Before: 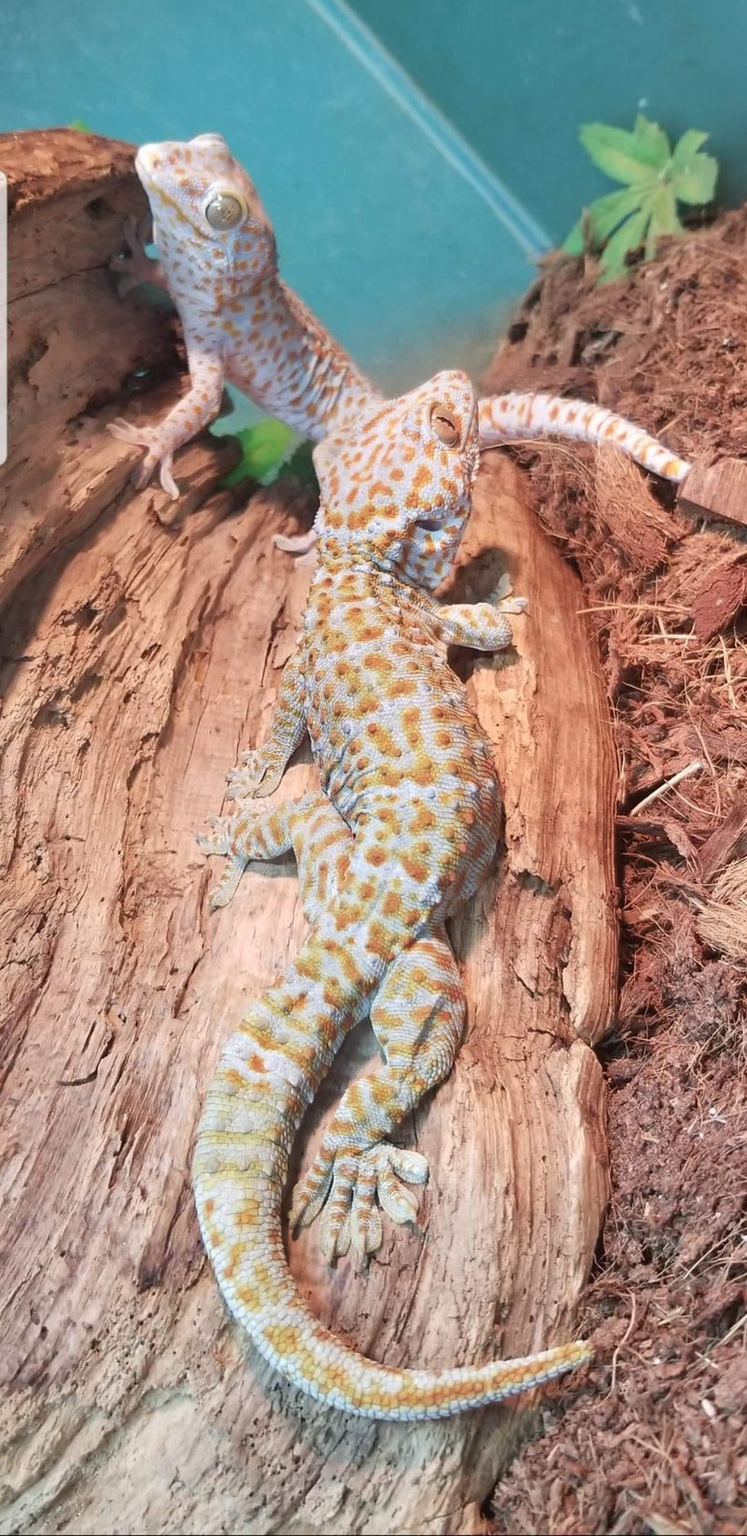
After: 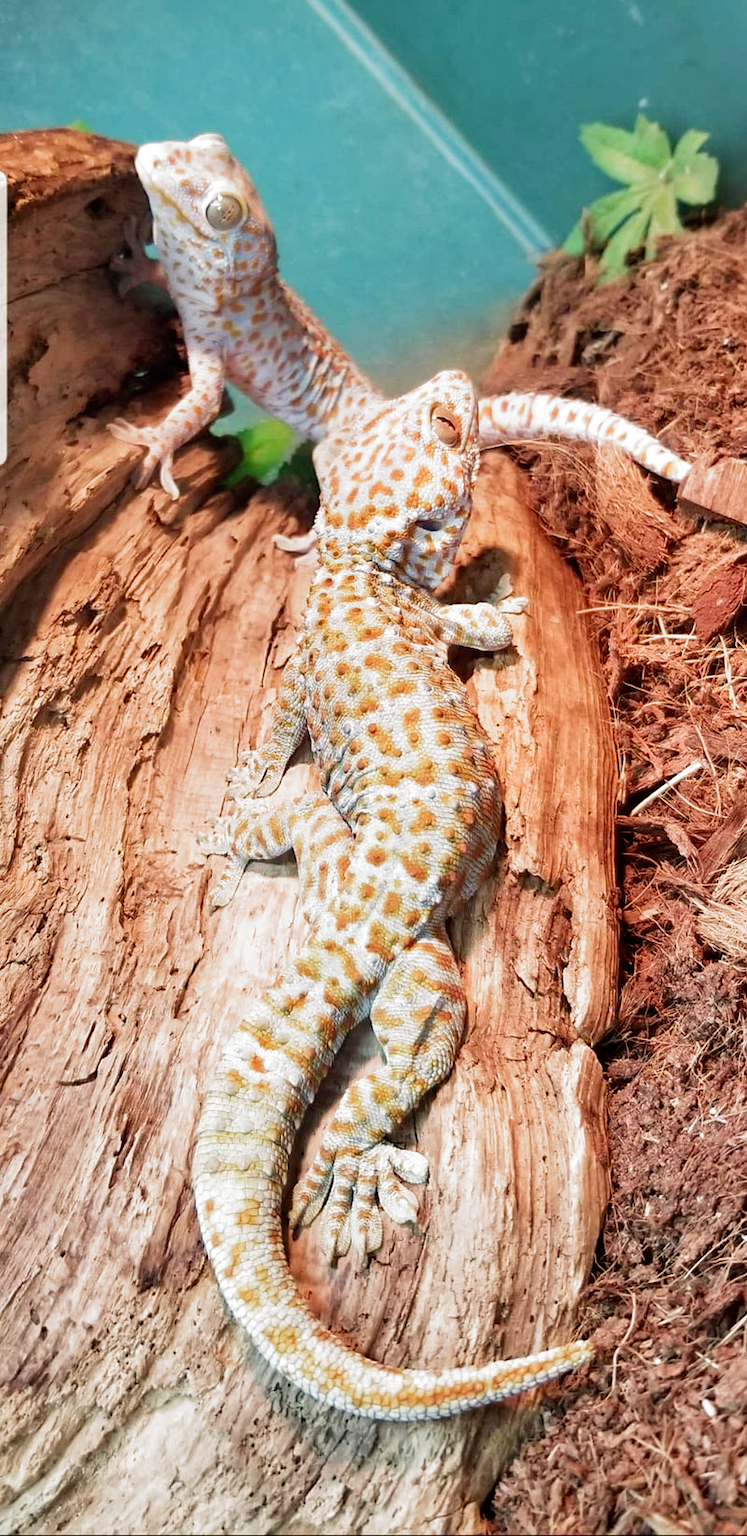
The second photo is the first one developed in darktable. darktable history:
color calibration: x 0.329, y 0.345, temperature 5633 K
filmic rgb: black relative exposure -8.2 EV, white relative exposure 2.2 EV, threshold 3 EV, hardness 7.11, latitude 75%, contrast 1.325, highlights saturation mix -2%, shadows ↔ highlights balance 30%, preserve chrominance no, color science v5 (2021), contrast in shadows safe, contrast in highlights safe, enable highlight reconstruction true
